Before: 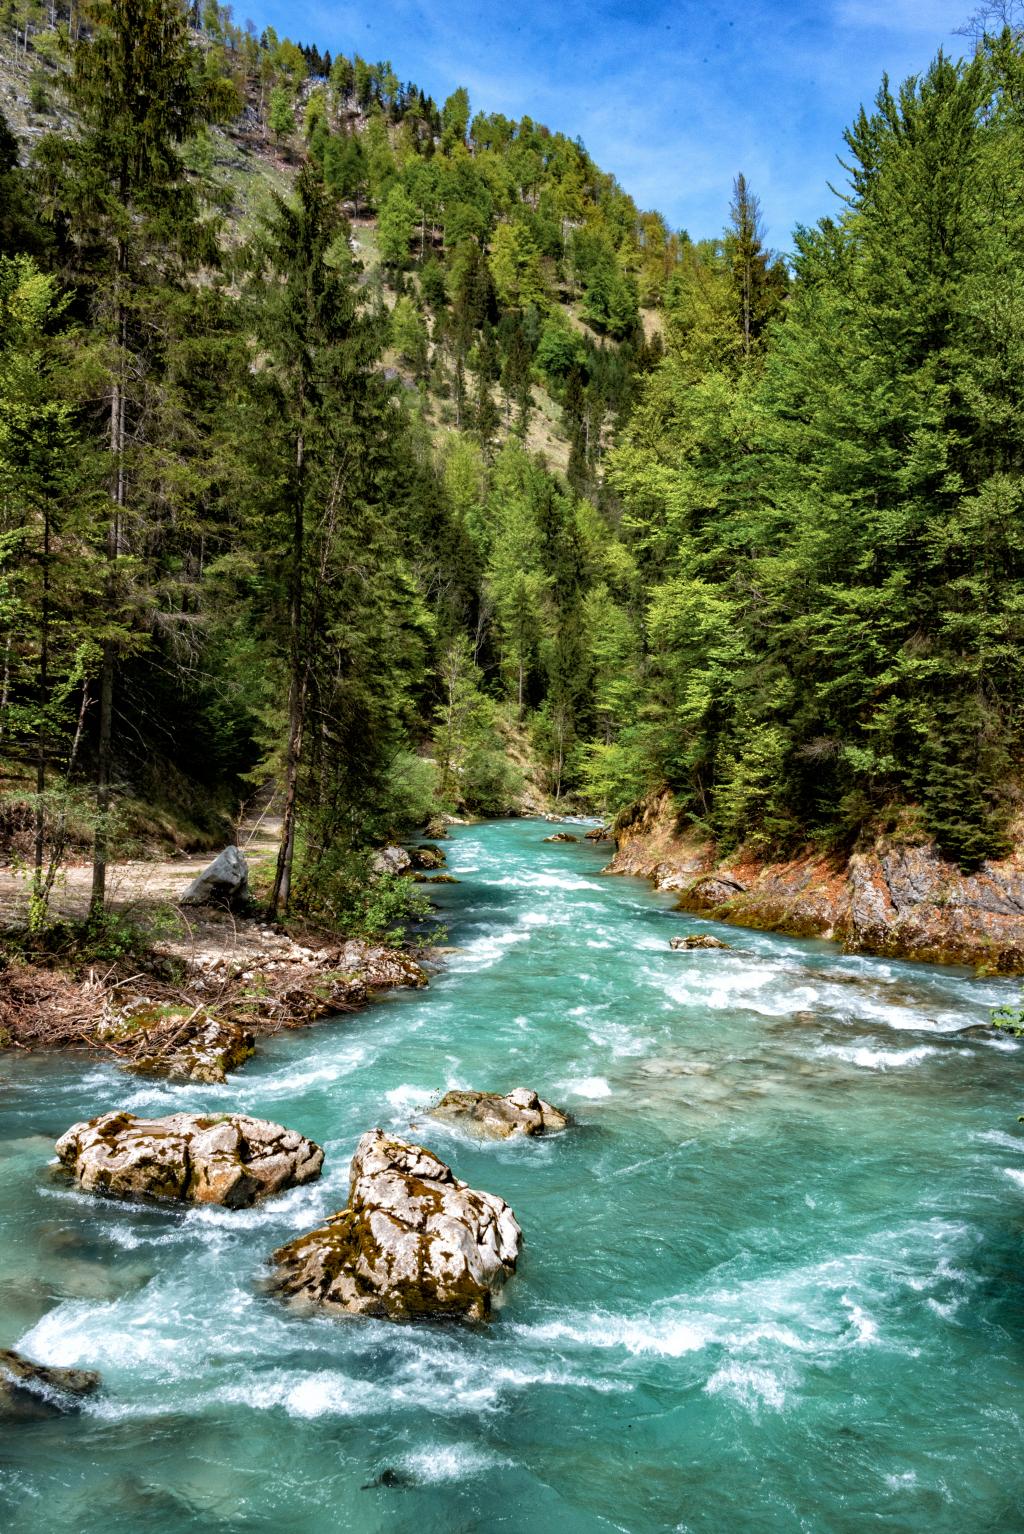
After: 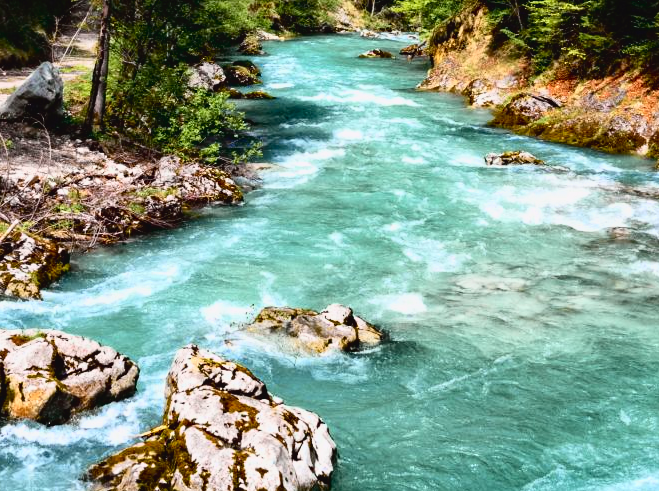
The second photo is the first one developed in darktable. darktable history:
crop: left 18.091%, top 51.13%, right 17.525%, bottom 16.85%
tone curve: curves: ch0 [(0, 0.031) (0.139, 0.084) (0.311, 0.278) (0.495, 0.544) (0.718, 0.816) (0.841, 0.909) (1, 0.967)]; ch1 [(0, 0) (0.272, 0.249) (0.388, 0.385) (0.469, 0.456) (0.495, 0.497) (0.538, 0.545) (0.578, 0.595) (0.707, 0.778) (1, 1)]; ch2 [(0, 0) (0.125, 0.089) (0.353, 0.329) (0.443, 0.408) (0.502, 0.499) (0.557, 0.531) (0.608, 0.631) (1, 1)], color space Lab, independent channels, preserve colors none
